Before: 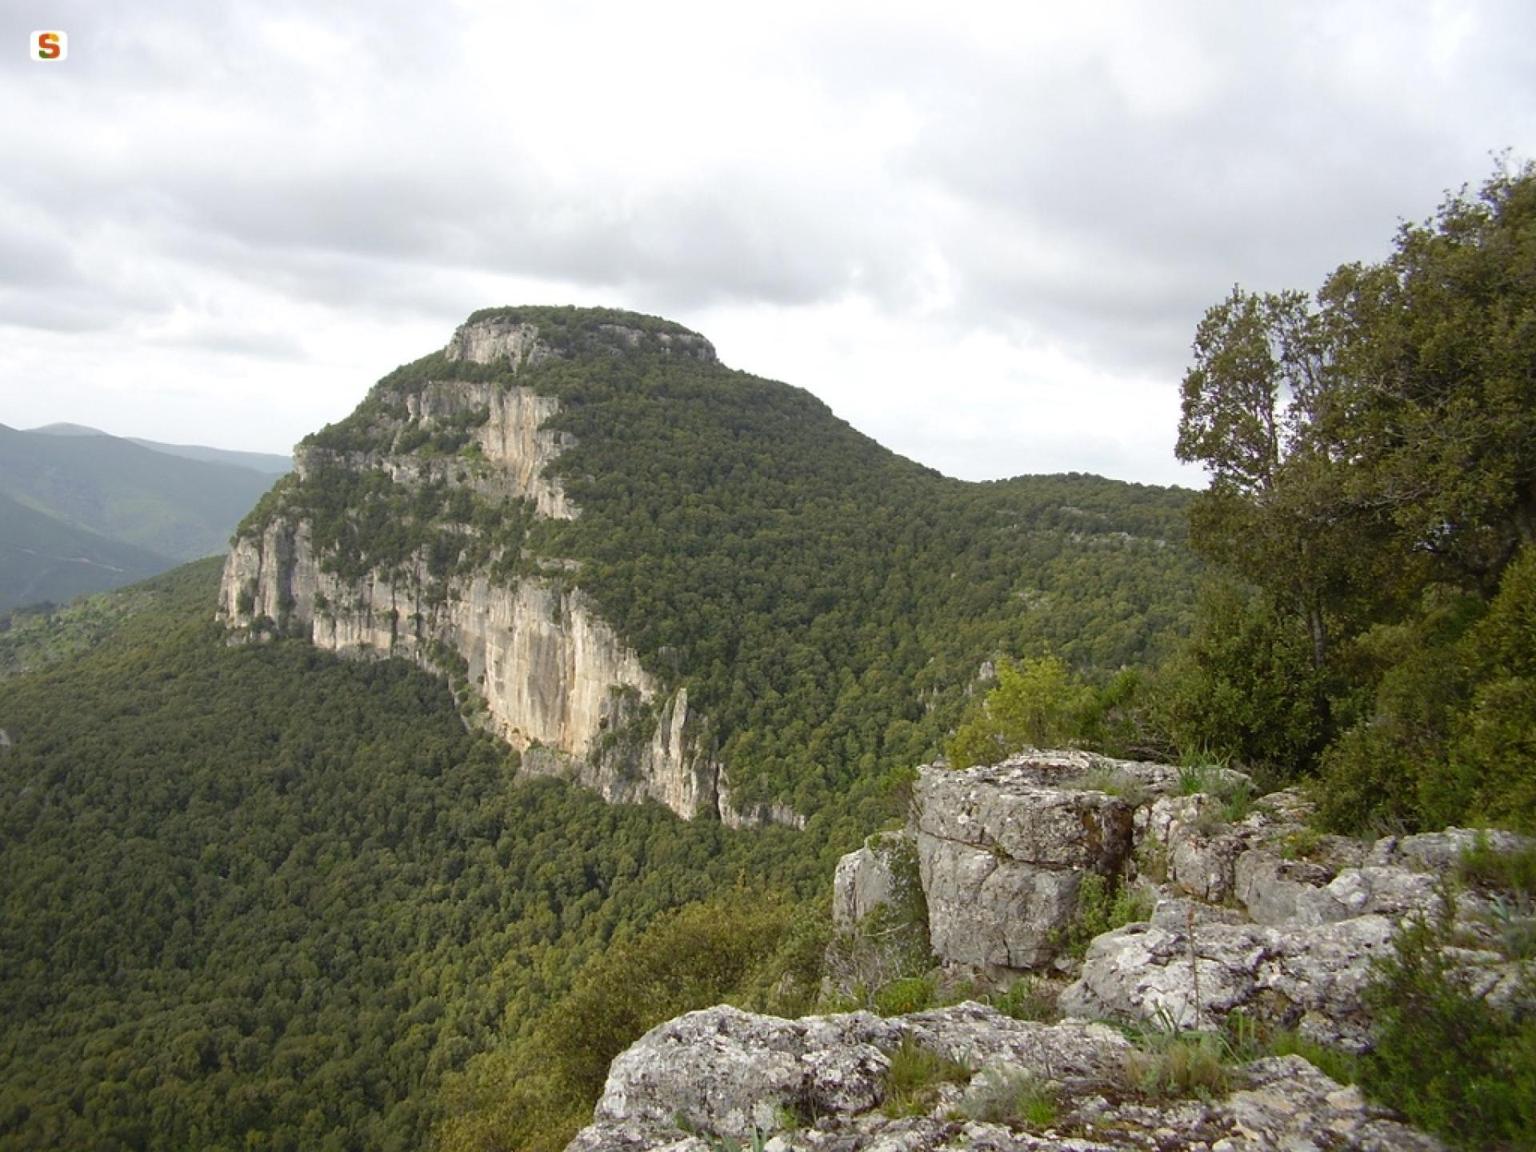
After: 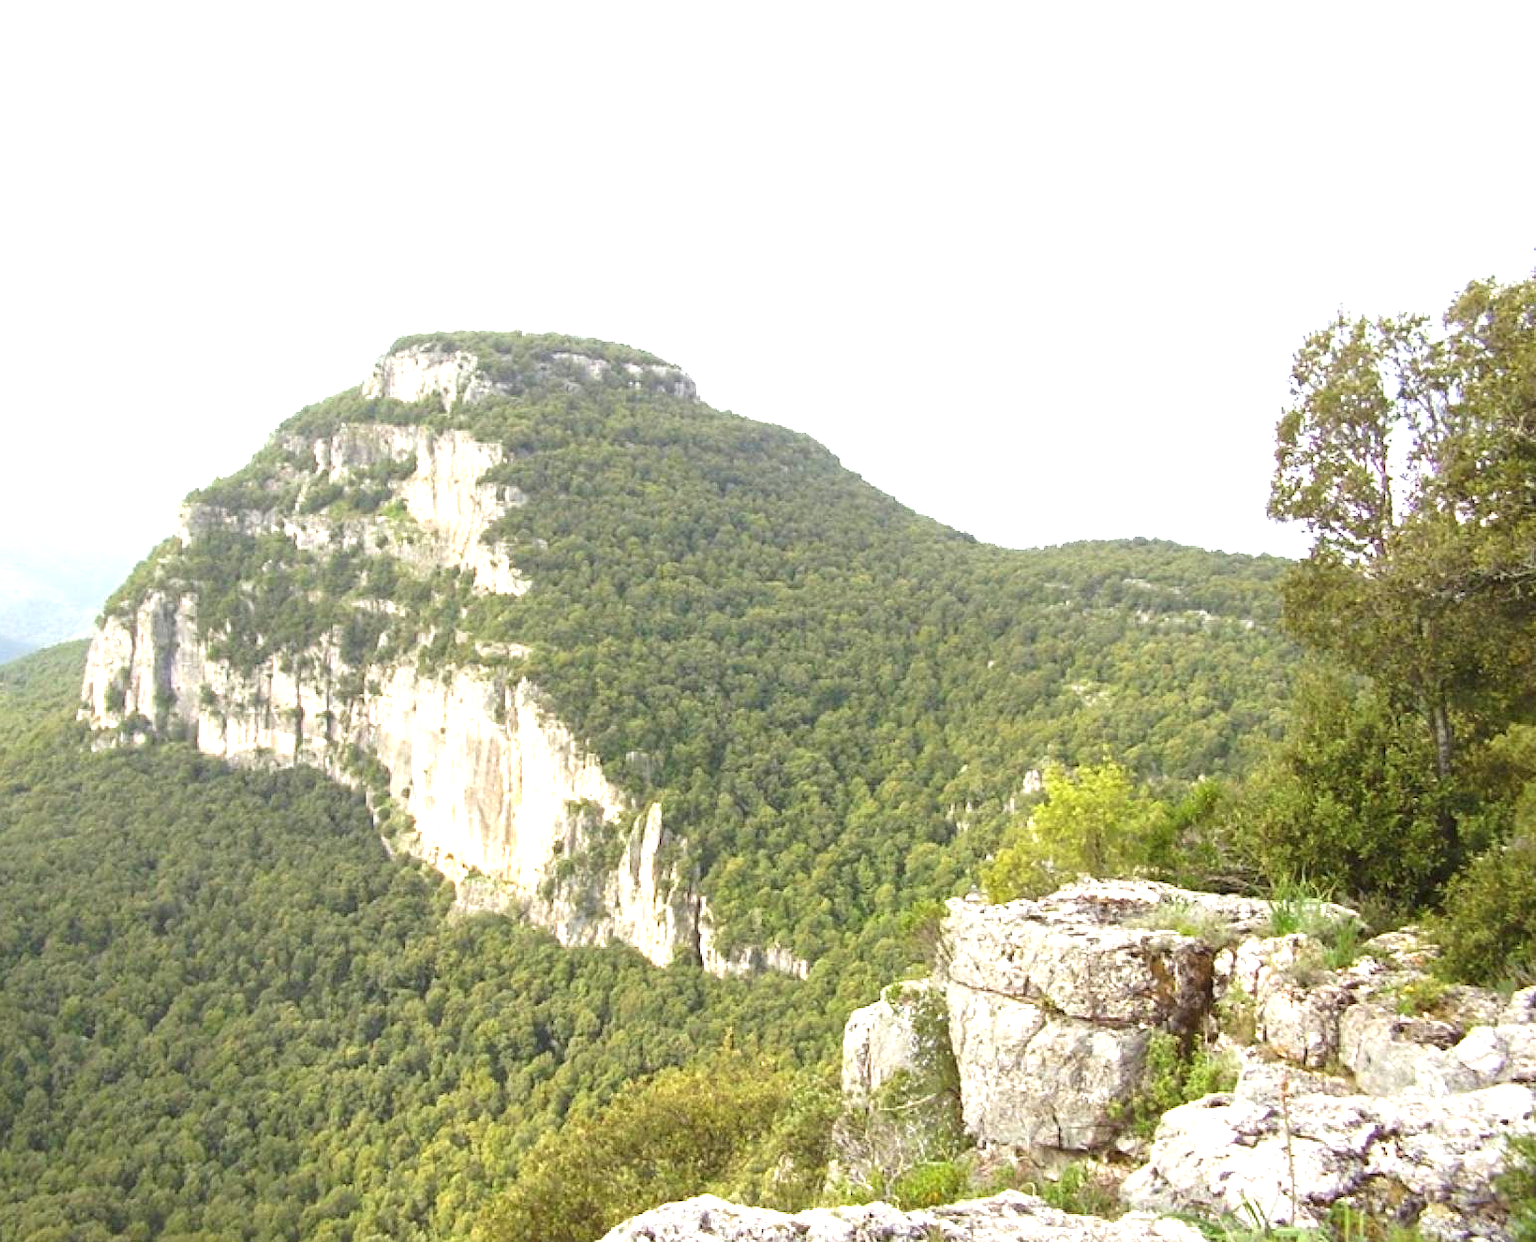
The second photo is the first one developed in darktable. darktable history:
crop: left 9.952%, top 3.465%, right 9.243%, bottom 9.314%
exposure: black level correction 0, exposure 1.679 EV, compensate highlight preservation false
velvia: strength 9.08%
